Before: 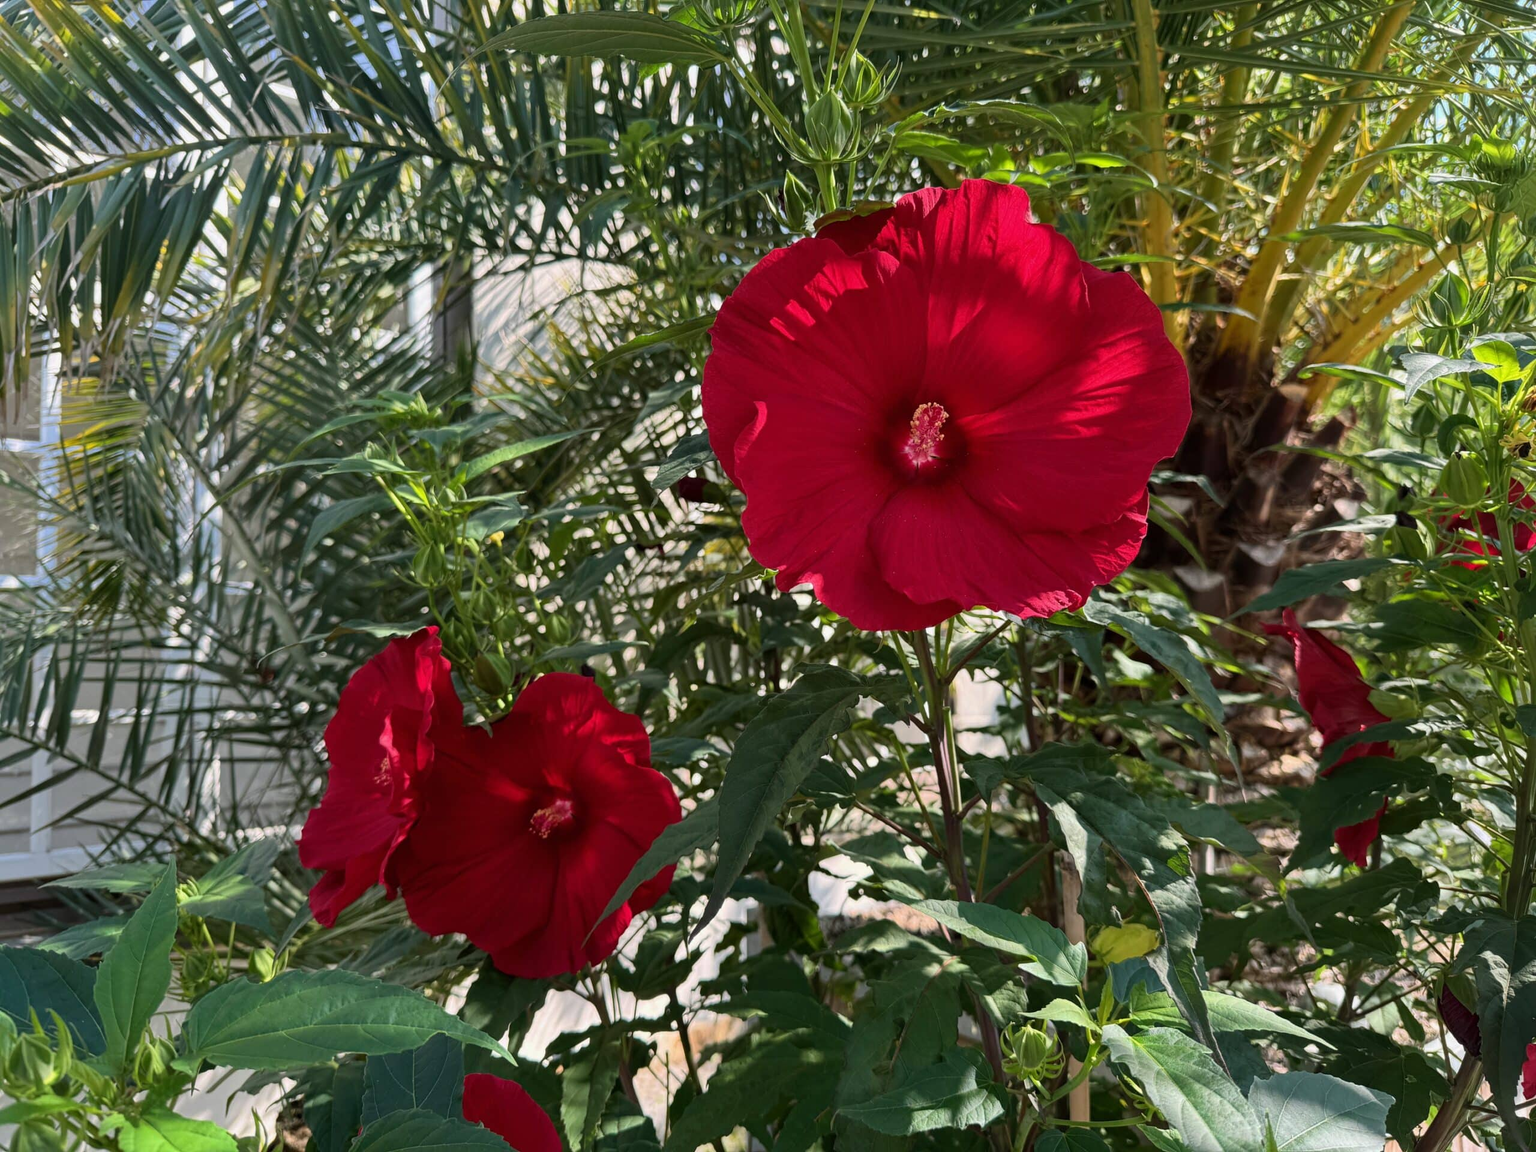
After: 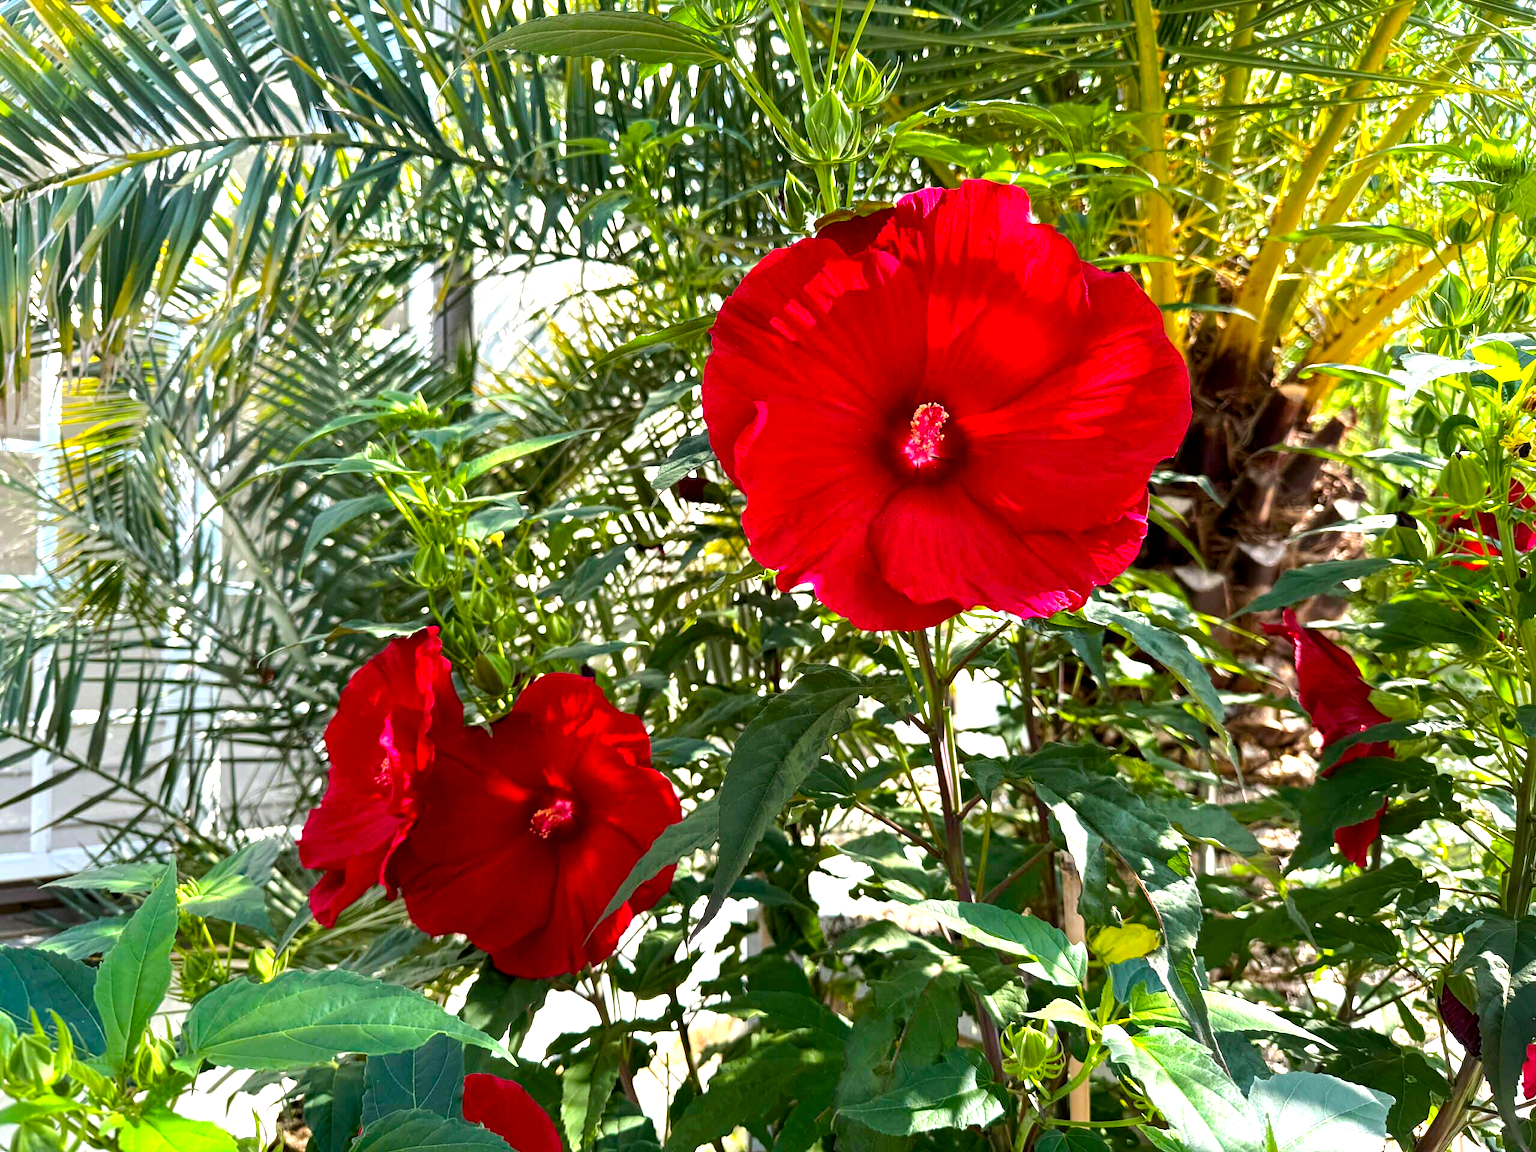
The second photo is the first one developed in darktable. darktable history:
exposure: black level correction 0, exposure 1.101 EV, compensate highlight preservation false
color balance rgb: linear chroma grading › global chroma 14.816%, perceptual saturation grading › global saturation 10.336%, perceptual brilliance grading › highlights 6.666%, perceptual brilliance grading › mid-tones 17.003%, perceptual brilliance grading › shadows -5.431%
